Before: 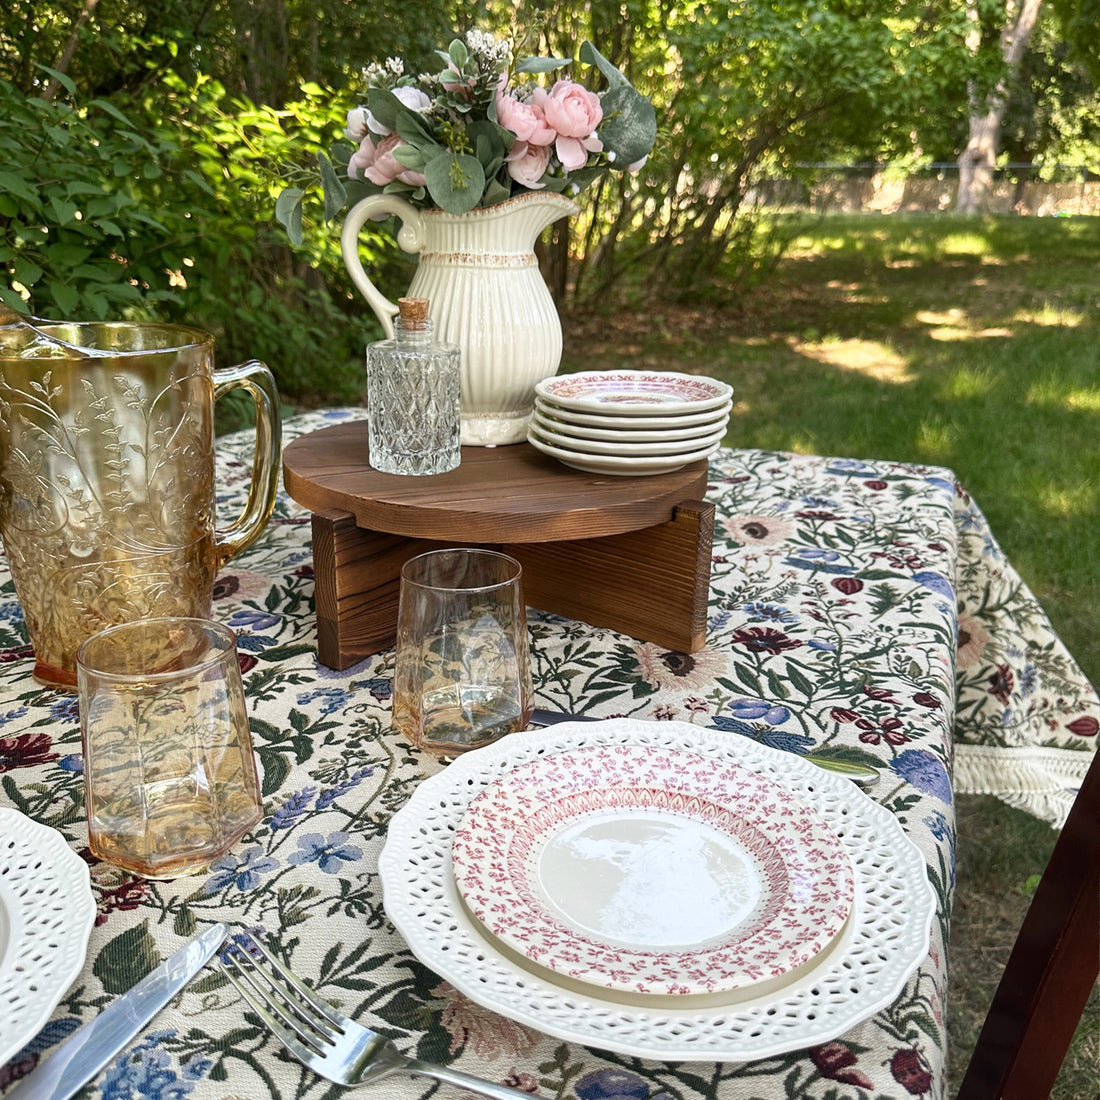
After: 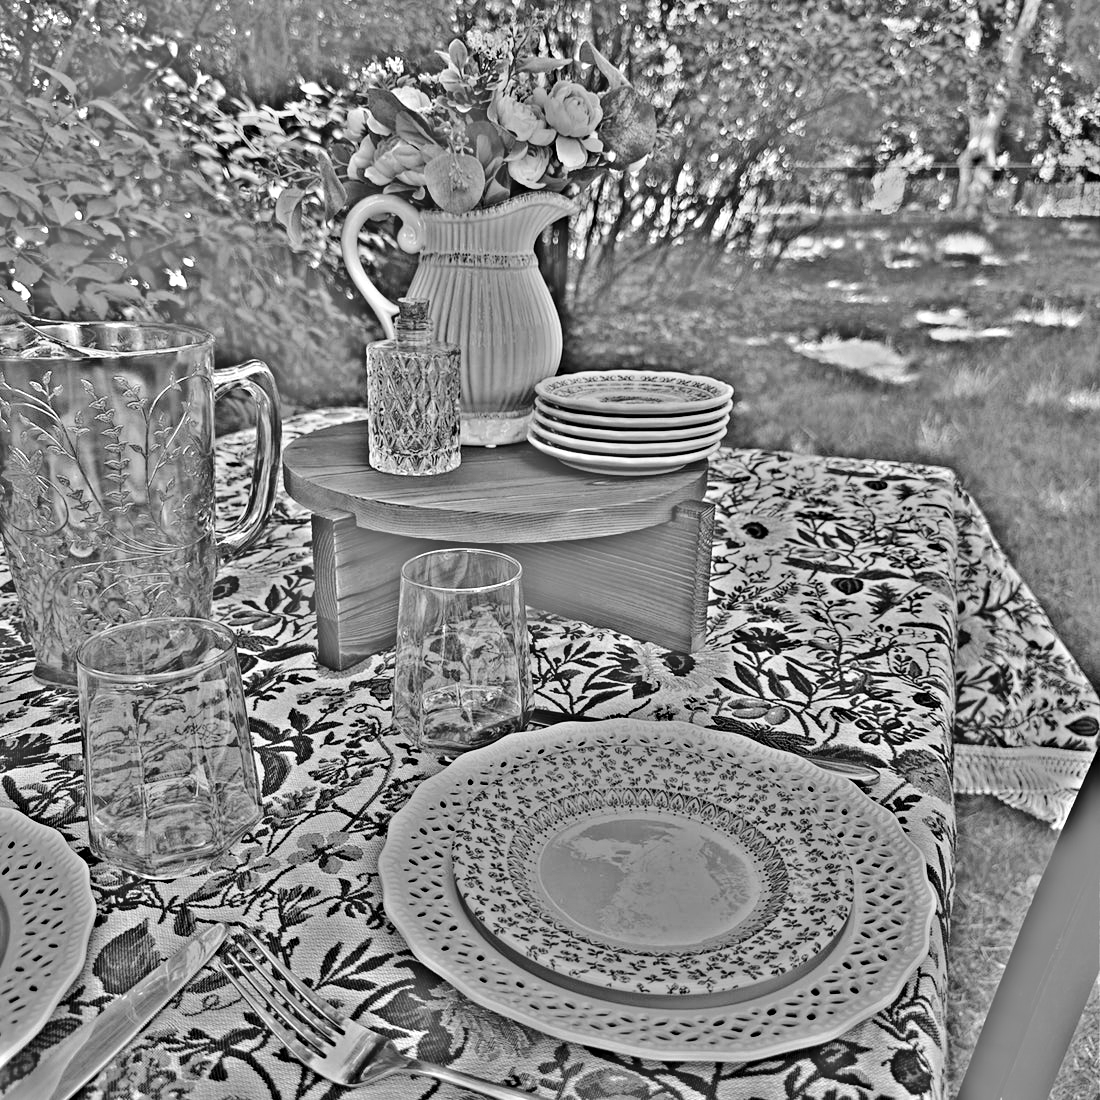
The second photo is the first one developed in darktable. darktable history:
exposure: exposure -2.002 EV, compensate highlight preservation false
base curve: curves: ch0 [(0, 0) (0.036, 0.025) (0.121, 0.166) (0.206, 0.329) (0.605, 0.79) (1, 1)], preserve colors none
shadows and highlights: shadows 40, highlights -60
highpass: on, module defaults
haze removal: compatibility mode true, adaptive false
